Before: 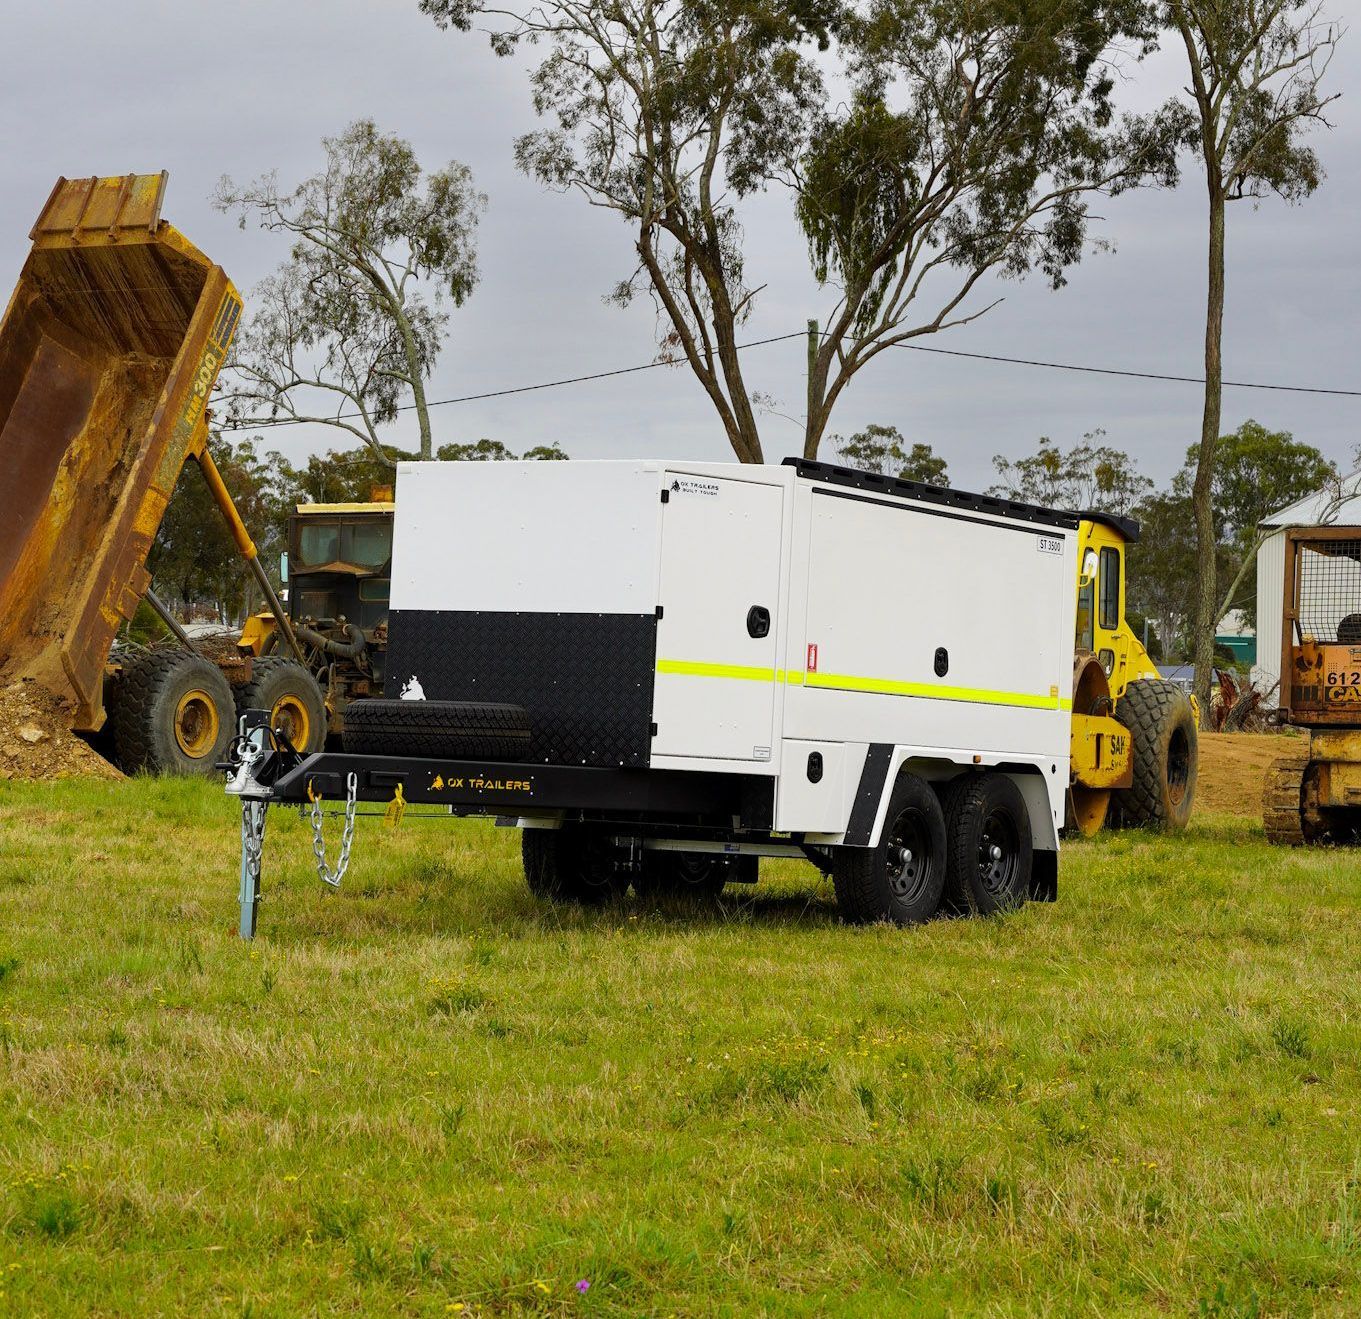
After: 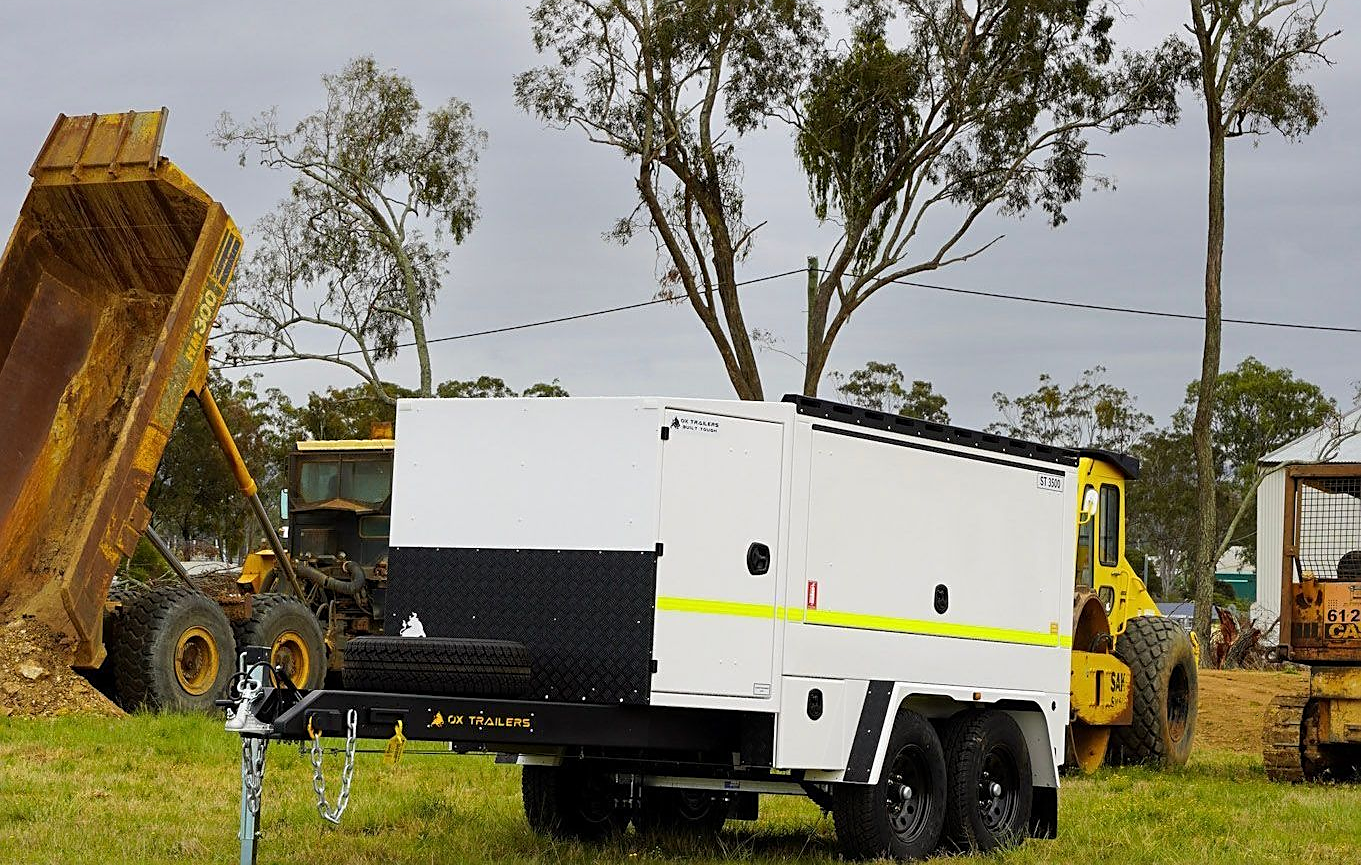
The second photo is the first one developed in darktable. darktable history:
sharpen: on, module defaults
crop and rotate: top 4.848%, bottom 29.503%
